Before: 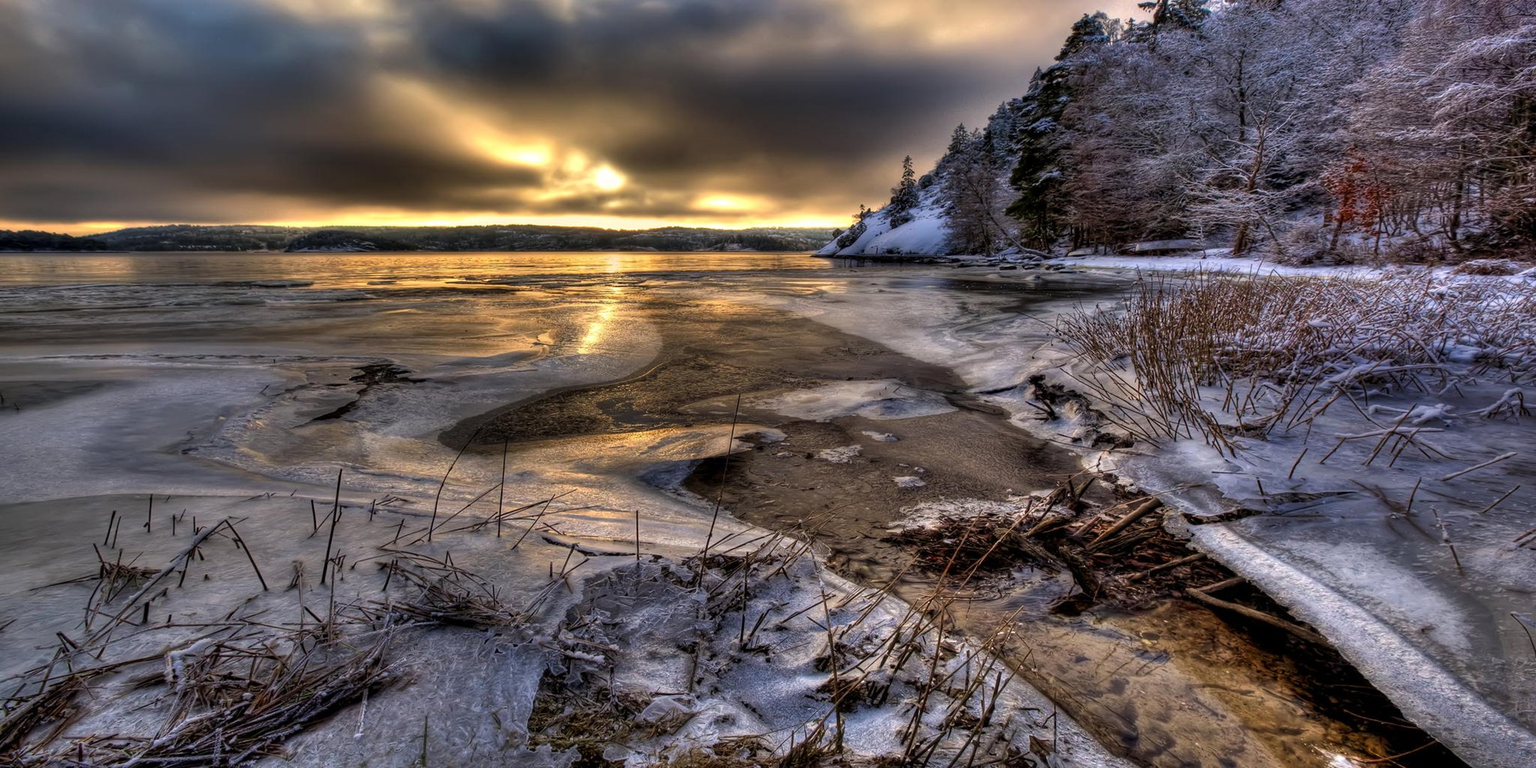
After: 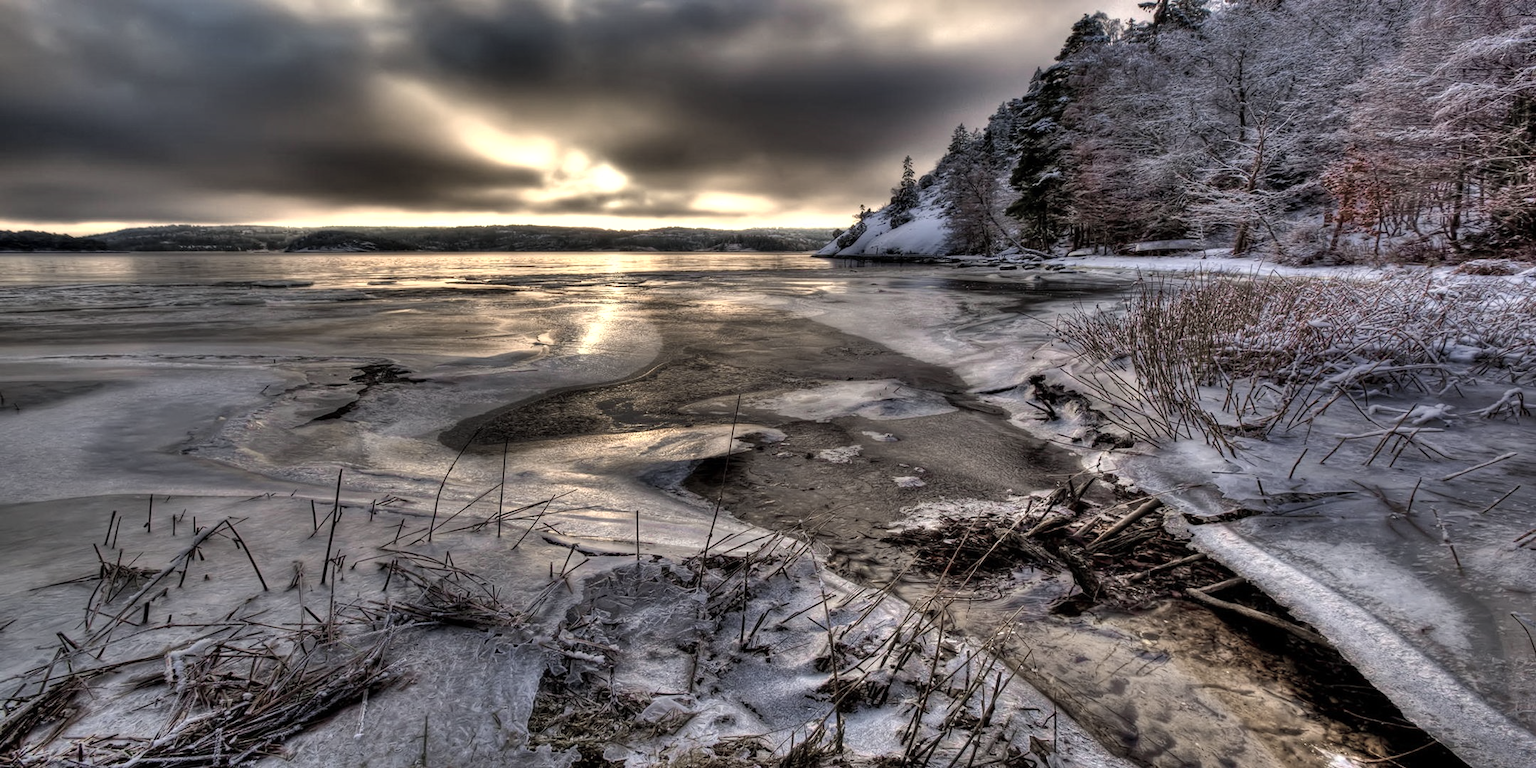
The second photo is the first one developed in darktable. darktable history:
shadows and highlights: shadows 60, soften with gaussian
color zones: curves: ch0 [(0, 0.6) (0.129, 0.585) (0.193, 0.596) (0.429, 0.5) (0.571, 0.5) (0.714, 0.5) (0.857, 0.5) (1, 0.6)]; ch1 [(0, 0.453) (0.112, 0.245) (0.213, 0.252) (0.429, 0.233) (0.571, 0.231) (0.683, 0.242) (0.857, 0.296) (1, 0.453)]
